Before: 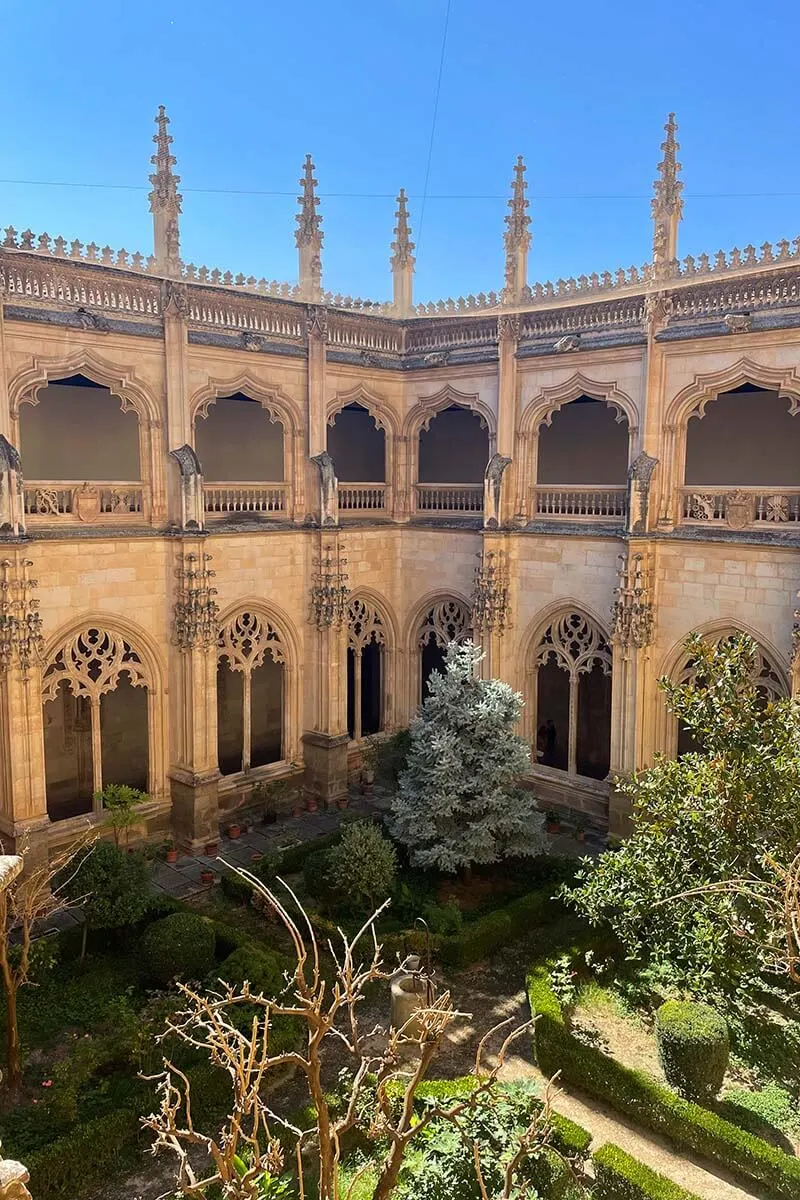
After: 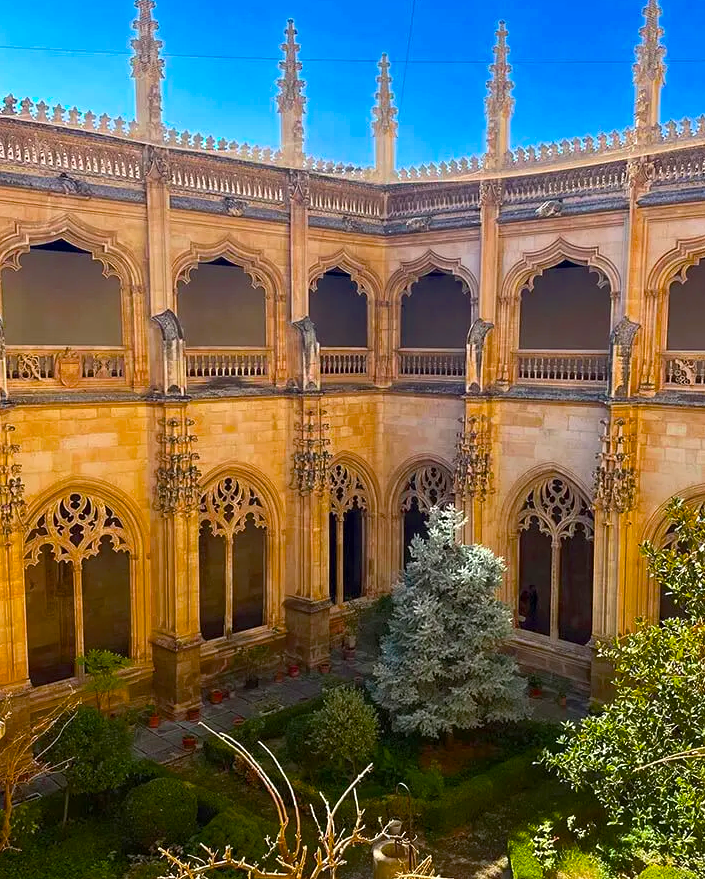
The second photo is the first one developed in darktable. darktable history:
crop and rotate: left 2.361%, top 11.319%, right 9.434%, bottom 15.417%
exposure: black level correction 0, exposure 0.499 EV, compensate highlight preservation false
tone equalizer: -8 EV 0.25 EV, -7 EV 0.38 EV, -6 EV 0.454 EV, -5 EV 0.26 EV, -3 EV -0.257 EV, -2 EV -0.445 EV, -1 EV -0.394 EV, +0 EV -0.246 EV
color balance rgb: linear chroma grading › global chroma 15.41%, perceptual saturation grading › global saturation 25.243%, saturation formula JzAzBz (2021)
color zones: curves: ch0 [(0.25, 0.5) (0.423, 0.5) (0.443, 0.5) (0.521, 0.756) (0.568, 0.5) (0.576, 0.5) (0.75, 0.5)]; ch1 [(0.25, 0.5) (0.423, 0.5) (0.443, 0.5) (0.539, 0.873) (0.624, 0.565) (0.631, 0.5) (0.75, 0.5)], mix 38.95%
